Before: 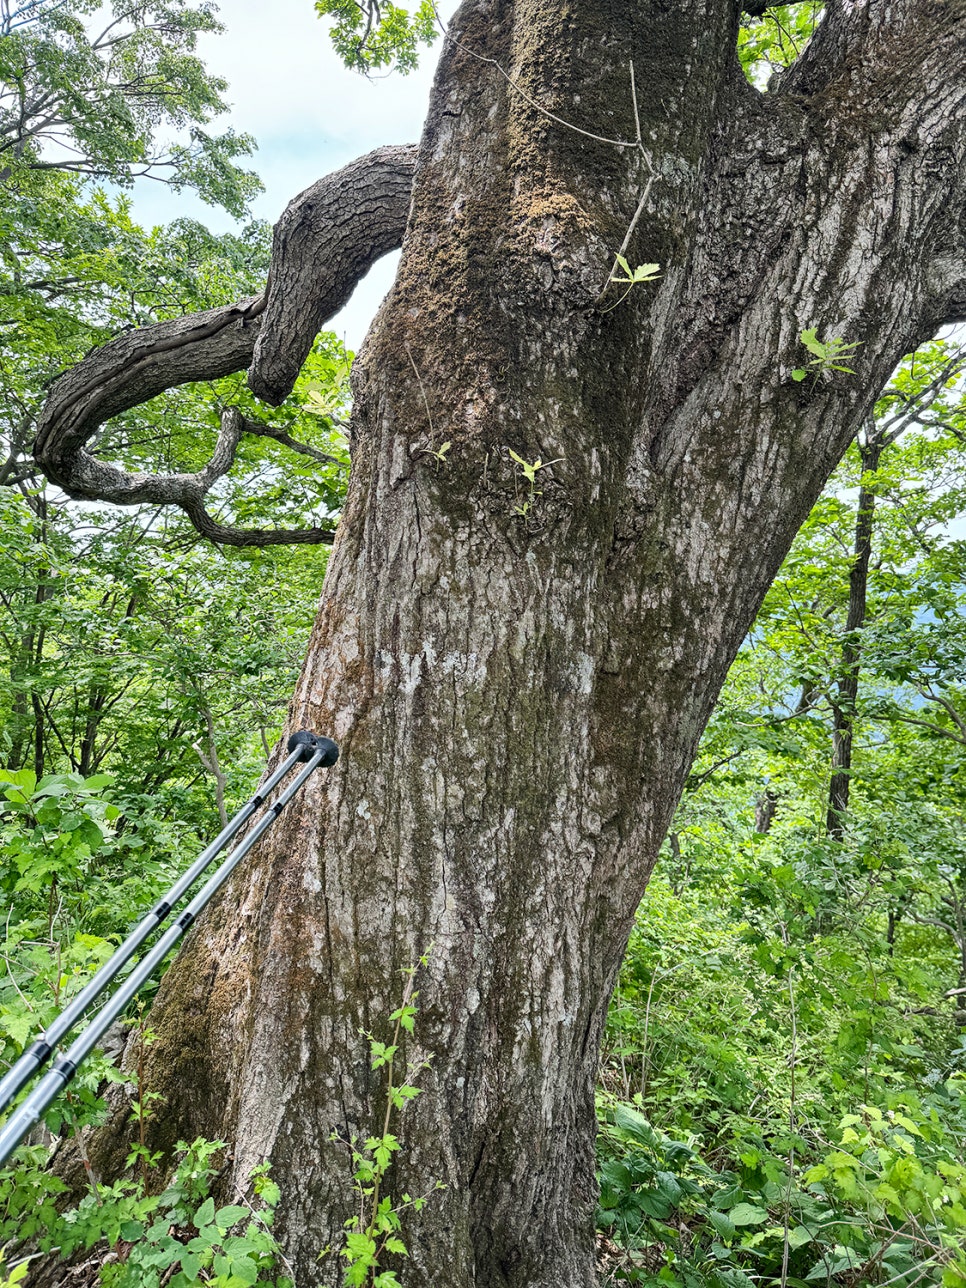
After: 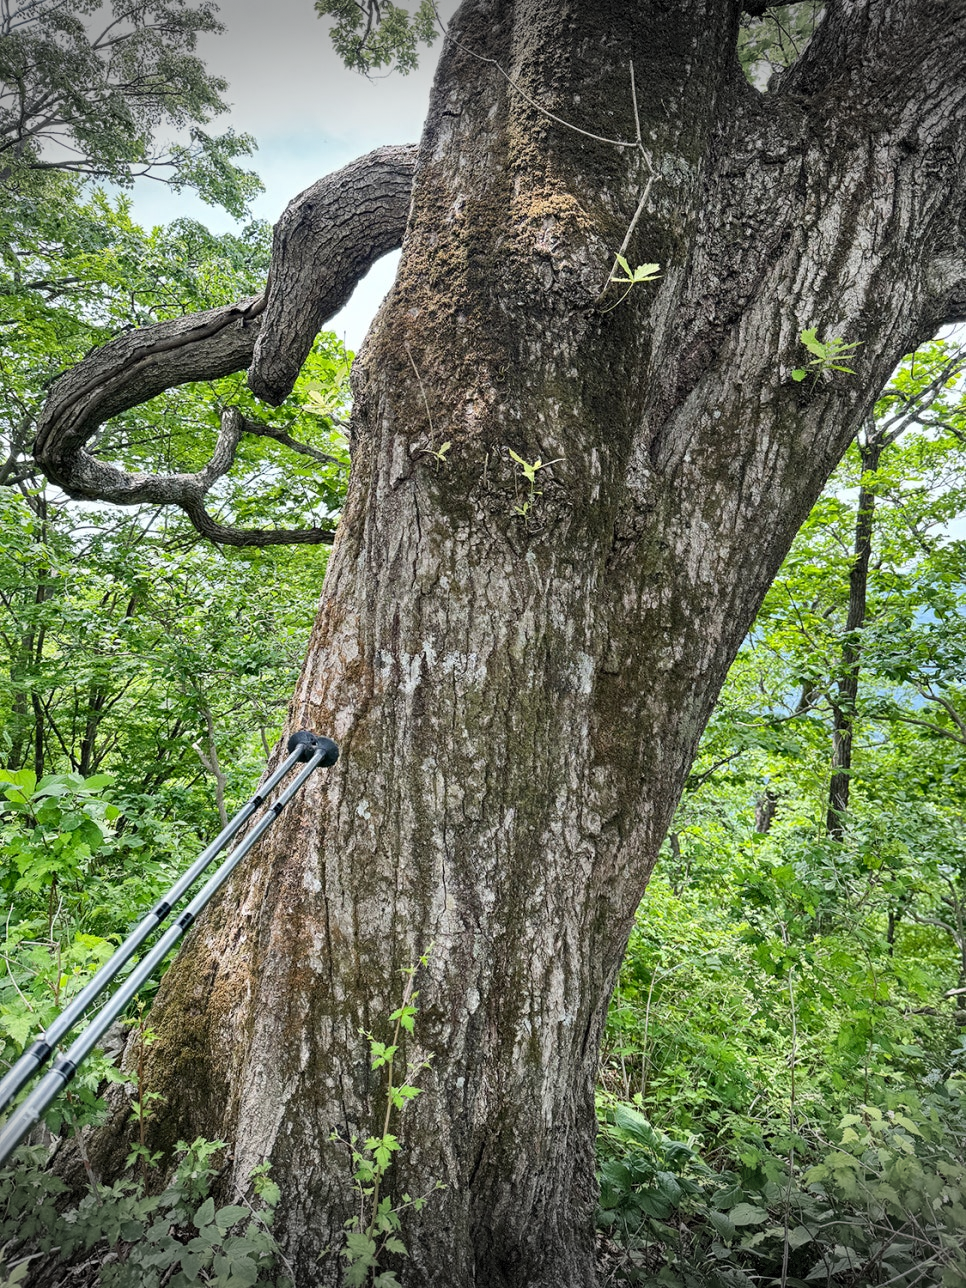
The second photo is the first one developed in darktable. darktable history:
vignetting: fall-off start 99.81%, brightness -0.613, saturation -0.681, width/height ratio 1.303, dithering 8-bit output, unbound false
